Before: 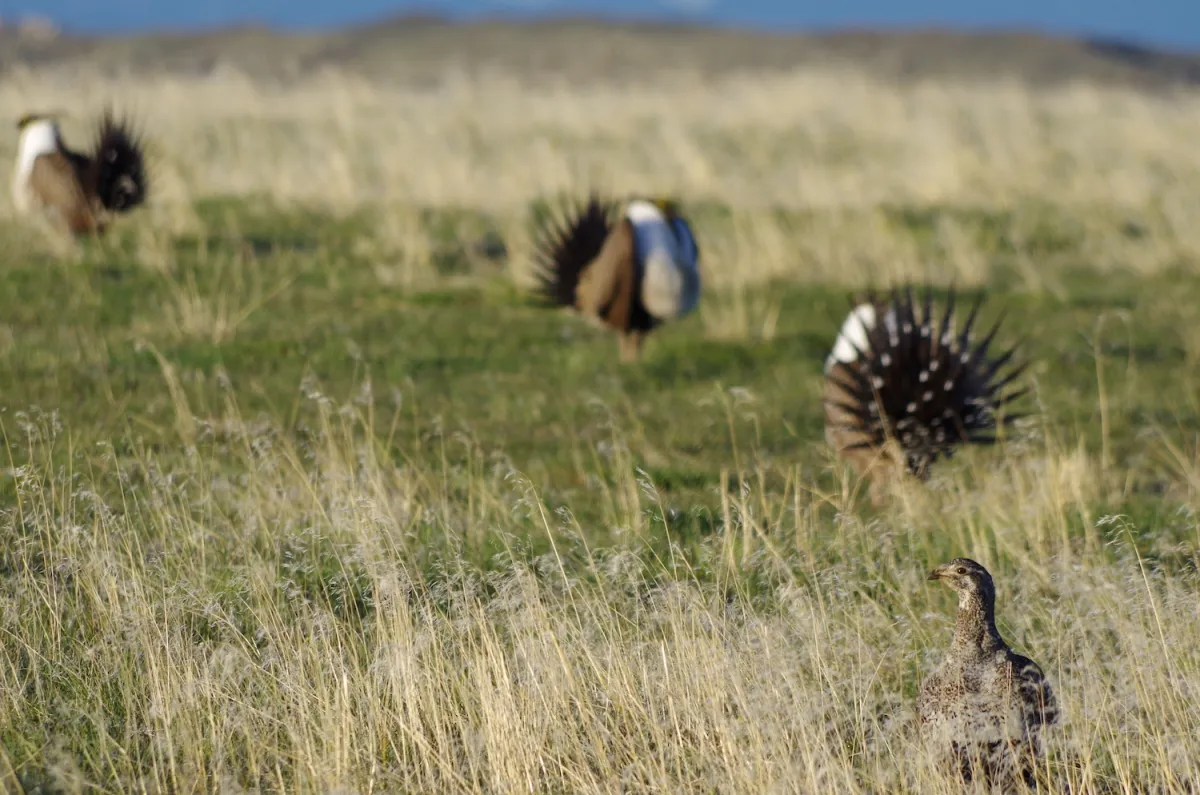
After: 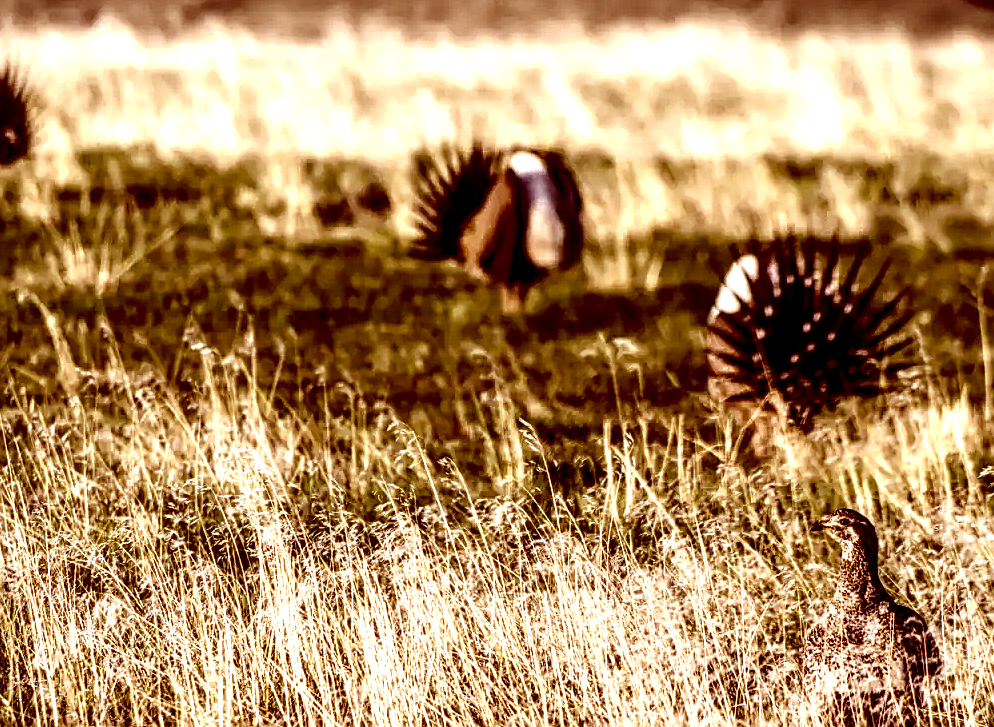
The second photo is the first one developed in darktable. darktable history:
local contrast: highlights 115%, shadows 42%, detail 293%
contrast brightness saturation: contrast 0.18, saturation 0.3
crop: left 9.807%, top 6.259%, right 7.334%, bottom 2.177%
sharpen: on, module defaults
color correction: highlights a* 9.03, highlights b* 8.71, shadows a* 40, shadows b* 40, saturation 0.8
